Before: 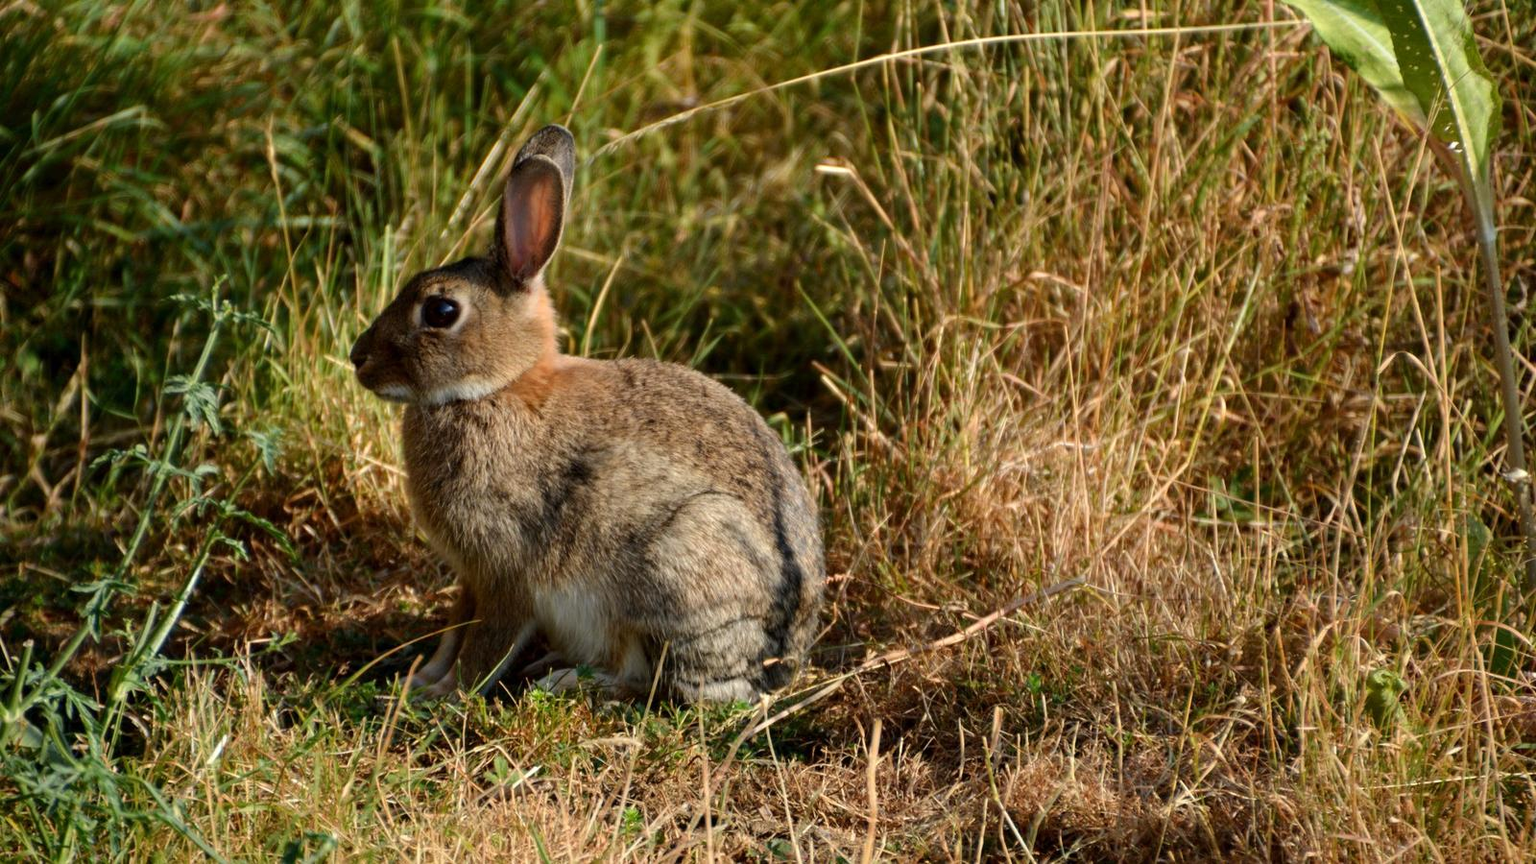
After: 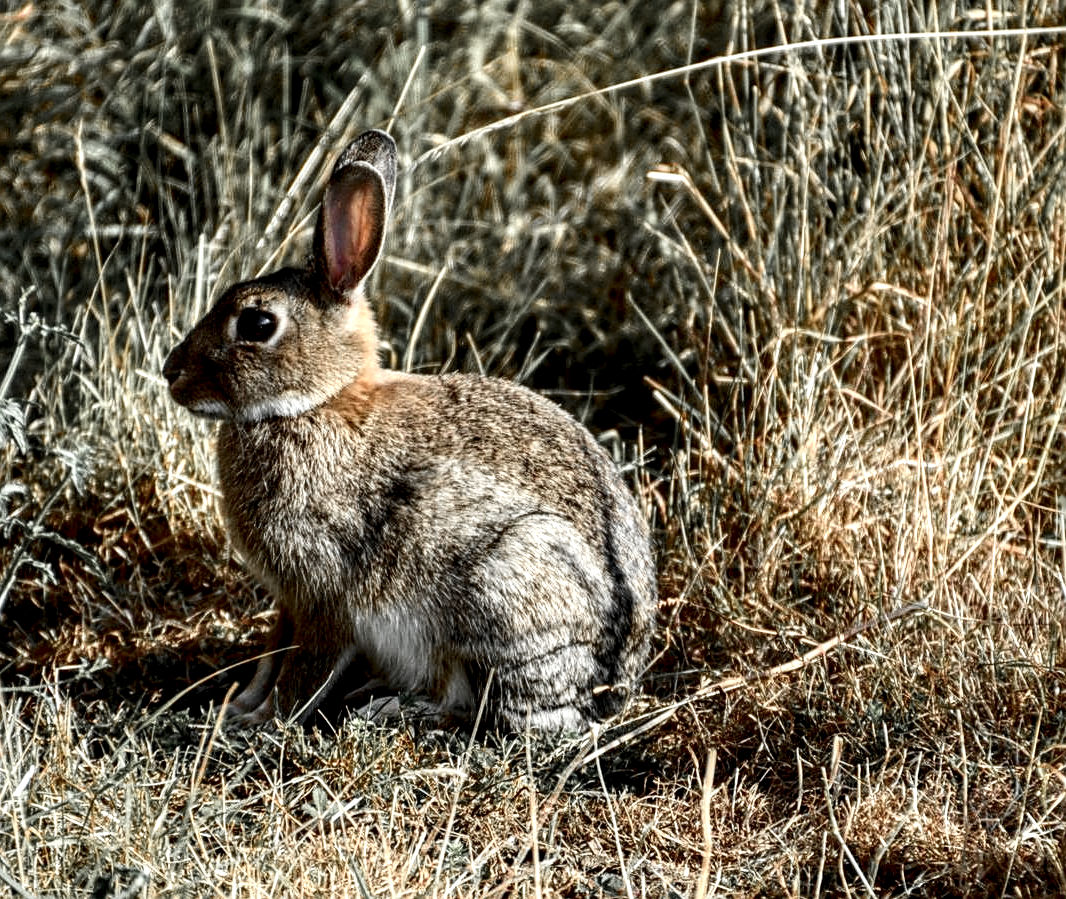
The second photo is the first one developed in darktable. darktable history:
contrast brightness saturation: contrast 0.24, brightness 0.09
local contrast: highlights 79%, shadows 56%, detail 175%, midtone range 0.428
white balance: red 0.925, blue 1.046
crop and rotate: left 12.673%, right 20.66%
tone equalizer: on, module defaults
color zones: curves: ch1 [(0, 0.638) (0.193, 0.442) (0.286, 0.15) (0.429, 0.14) (0.571, 0.142) (0.714, 0.154) (0.857, 0.175) (1, 0.638)]
sharpen: on, module defaults
